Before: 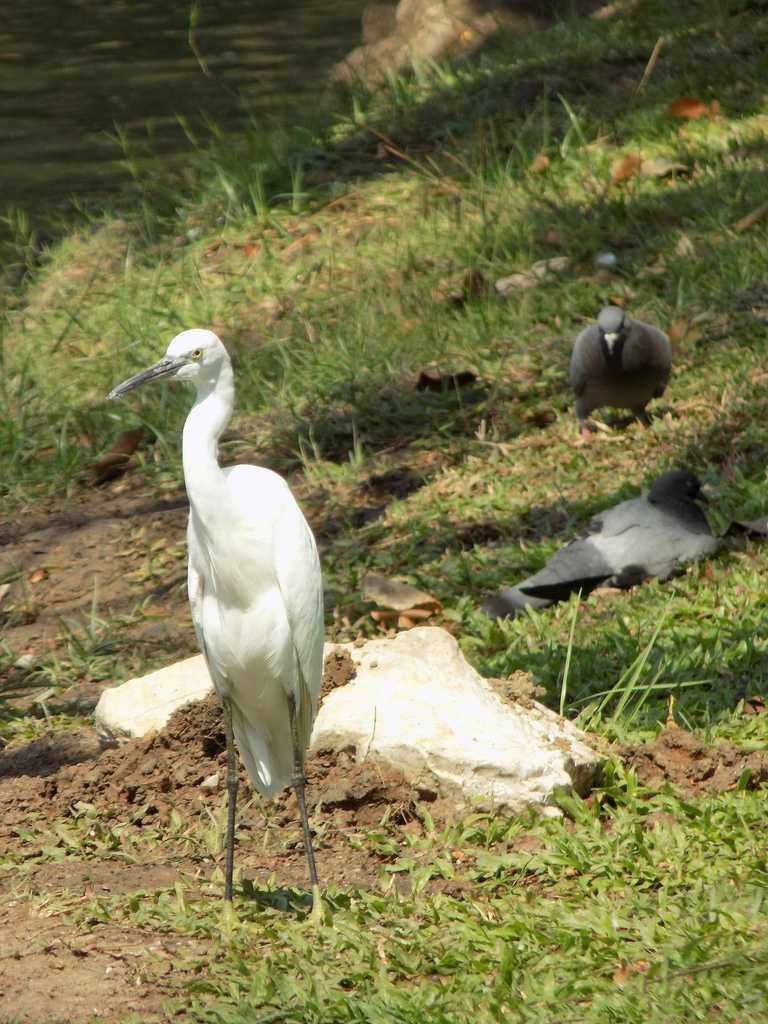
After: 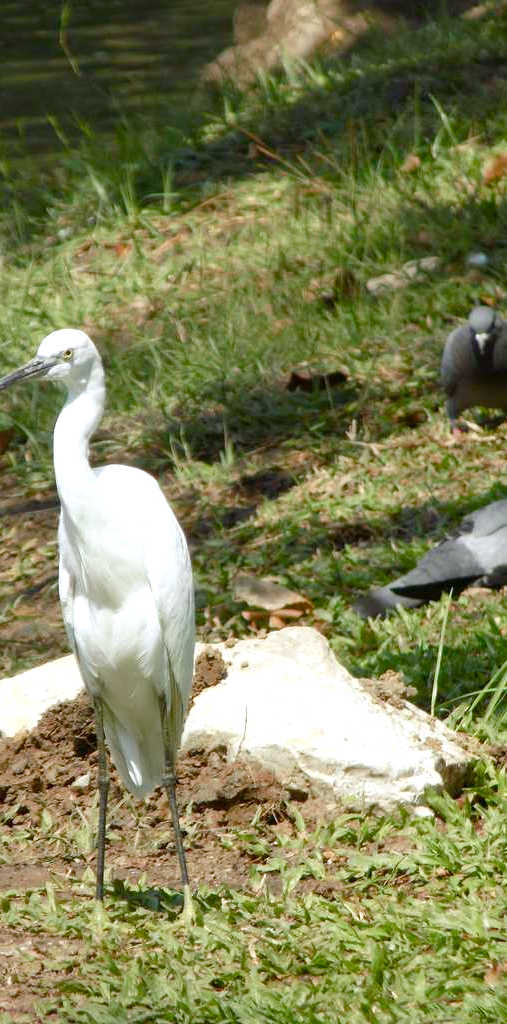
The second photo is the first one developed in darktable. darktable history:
crop: left 16.921%, right 16.965%
color balance rgb: shadows lift › chroma 2.049%, shadows lift › hue 248.37°, power › hue 324.77°, highlights gain › luminance 16.43%, highlights gain › chroma 2.934%, highlights gain › hue 260.33°, perceptual saturation grading › global saturation 20%, perceptual saturation grading › highlights -49.5%, perceptual saturation grading › shadows 26.177%
